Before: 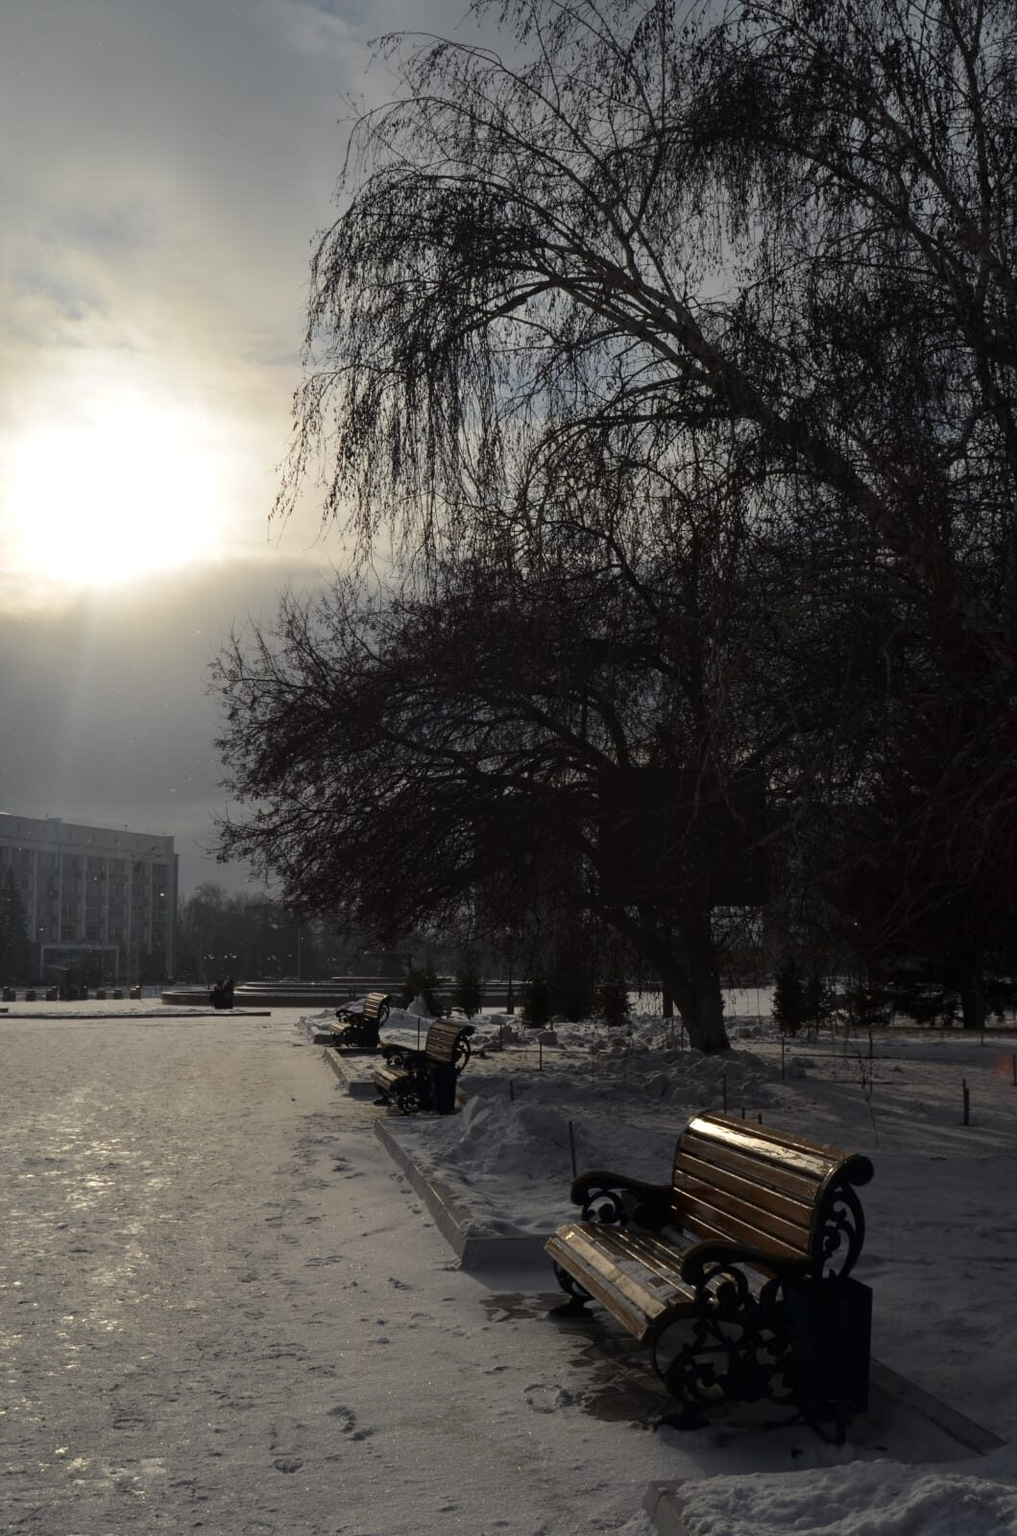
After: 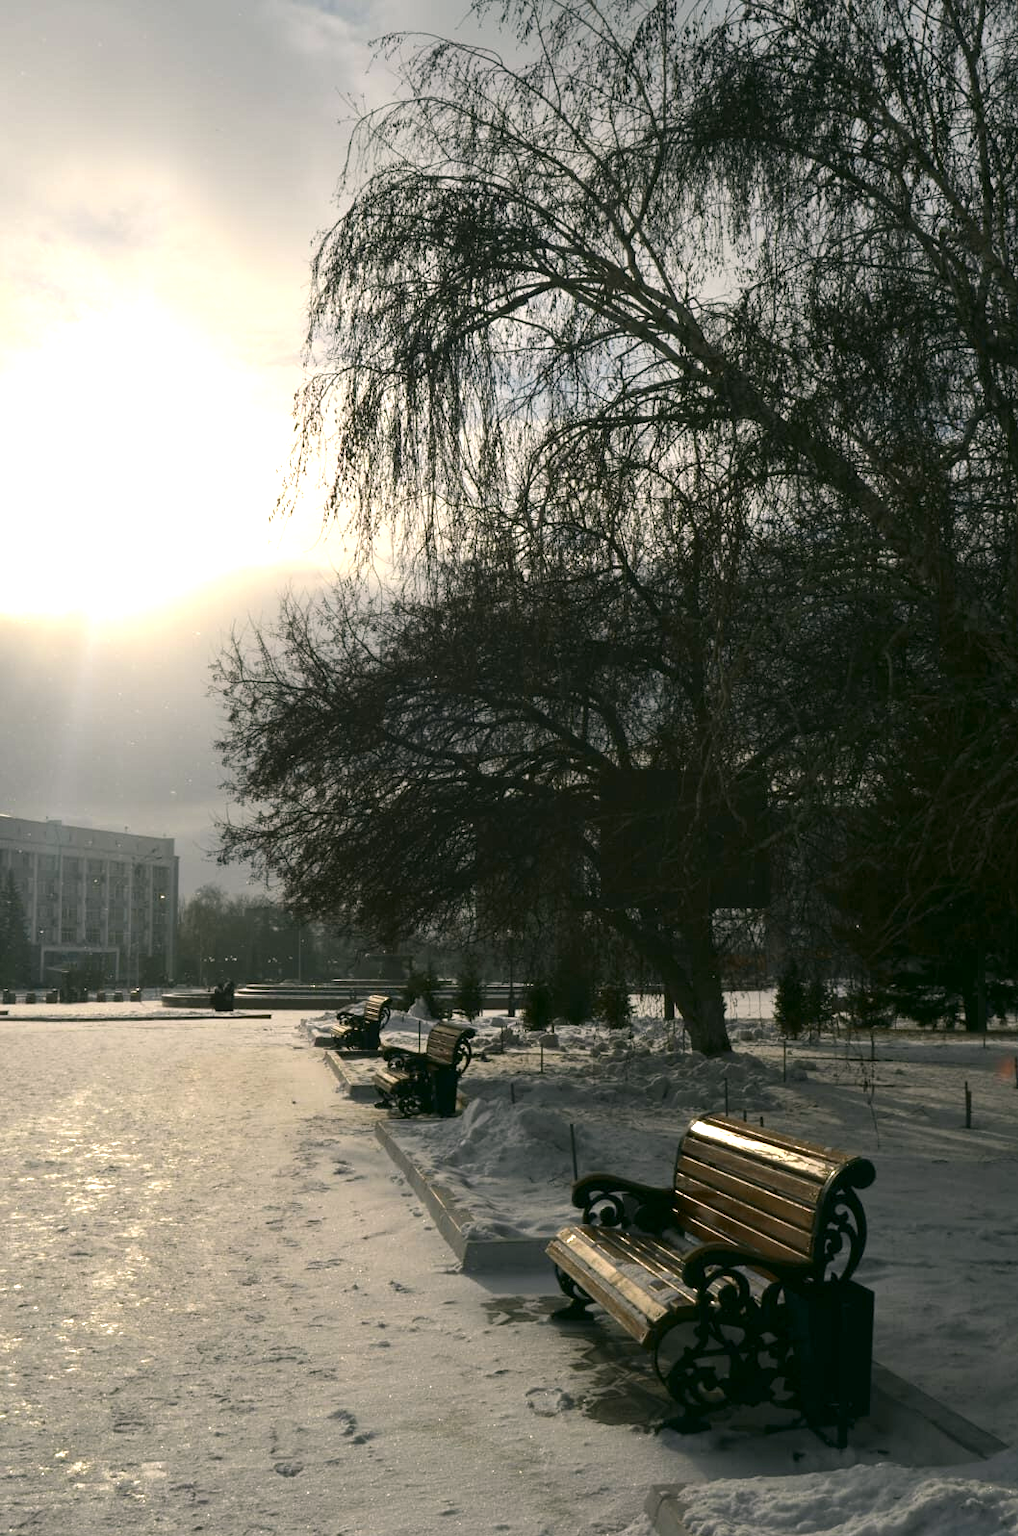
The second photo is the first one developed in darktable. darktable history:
exposure: black level correction 0, exposure 1.1 EV, compensate highlight preservation false
color correction: highlights a* 4.02, highlights b* 4.98, shadows a* -7.55, shadows b* 4.98
crop: top 0.05%, bottom 0.098%
